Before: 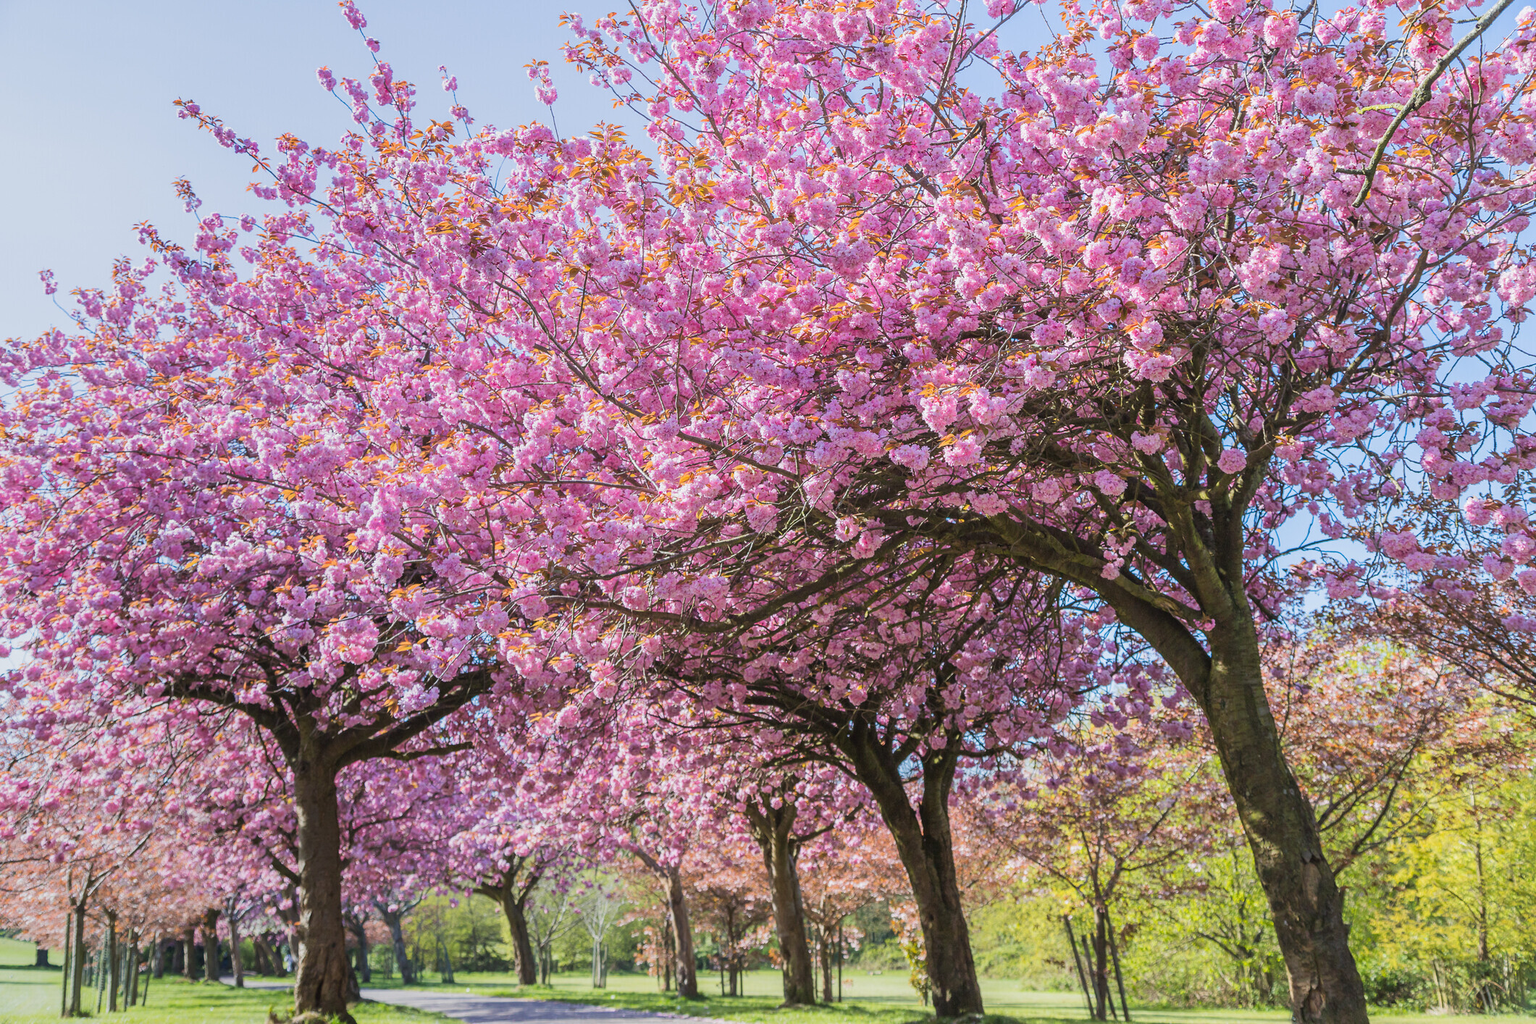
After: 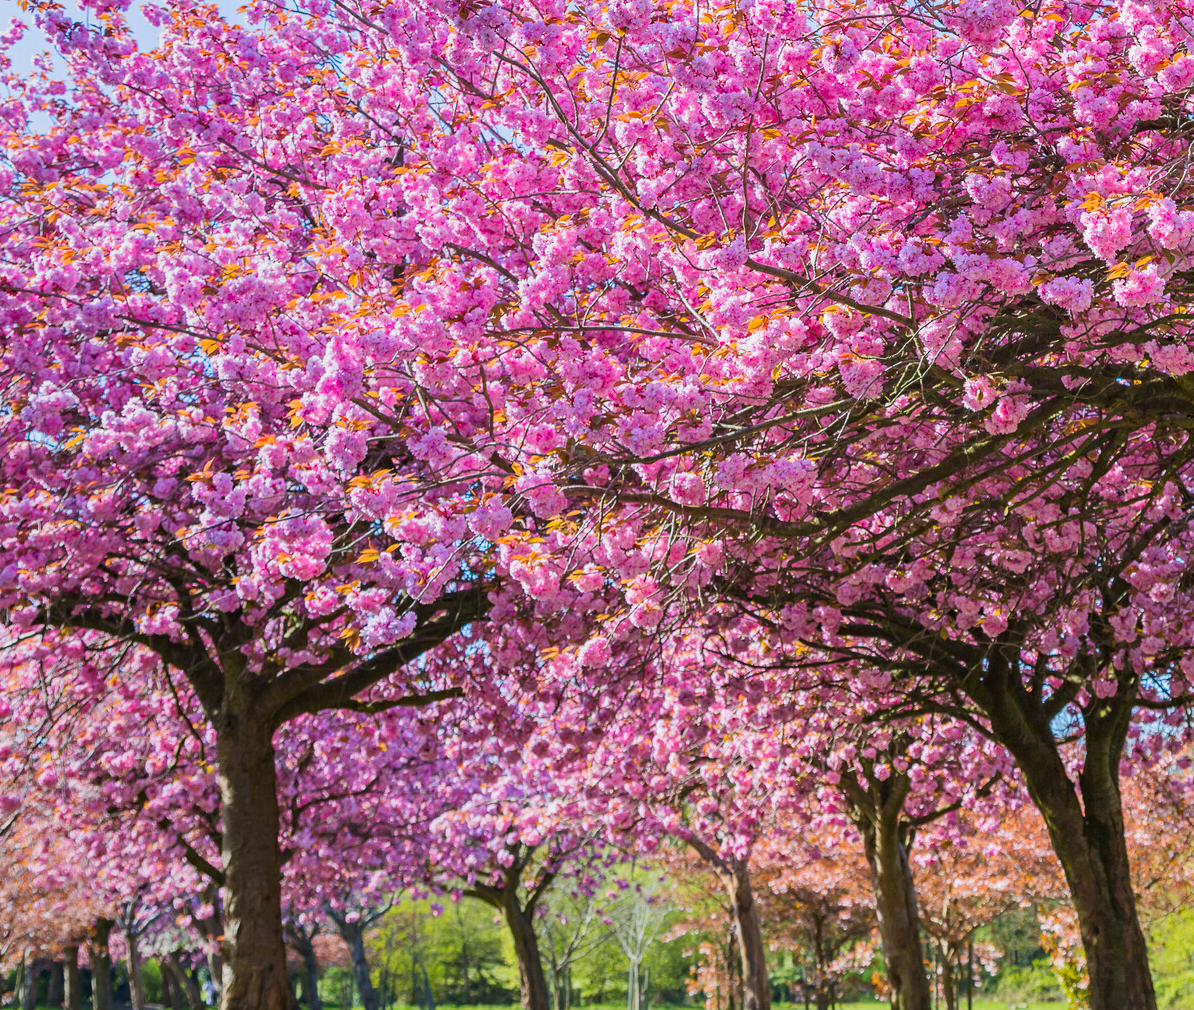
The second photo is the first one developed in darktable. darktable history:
crop: left 8.966%, top 23.852%, right 34.699%, bottom 4.703%
haze removal: compatibility mode true, adaptive false
contrast brightness saturation: contrast 0.09, saturation 0.28
